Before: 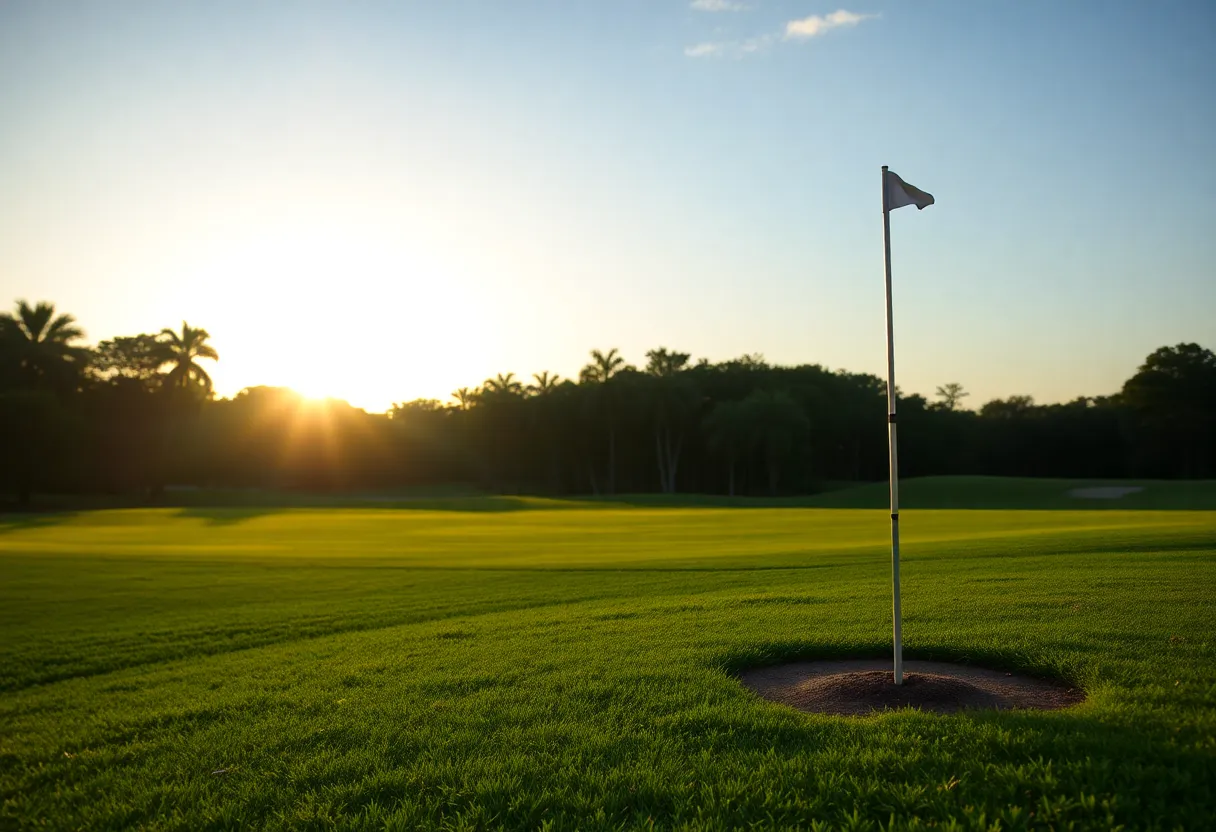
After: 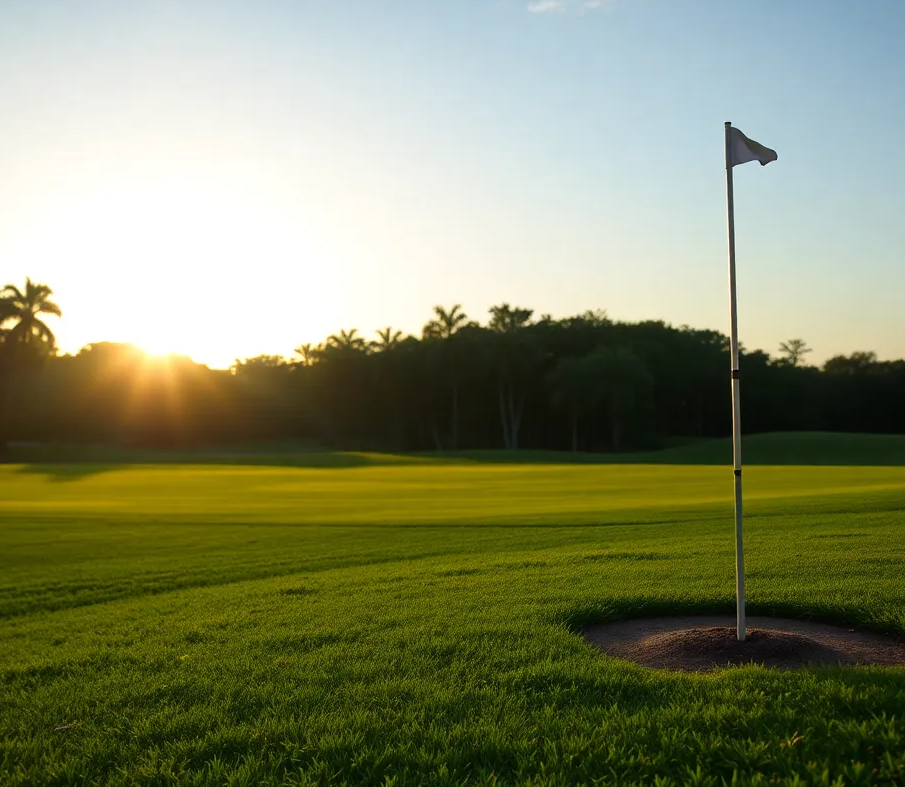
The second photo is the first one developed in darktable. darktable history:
crop and rotate: left 12.974%, top 5.299%, right 12.556%
